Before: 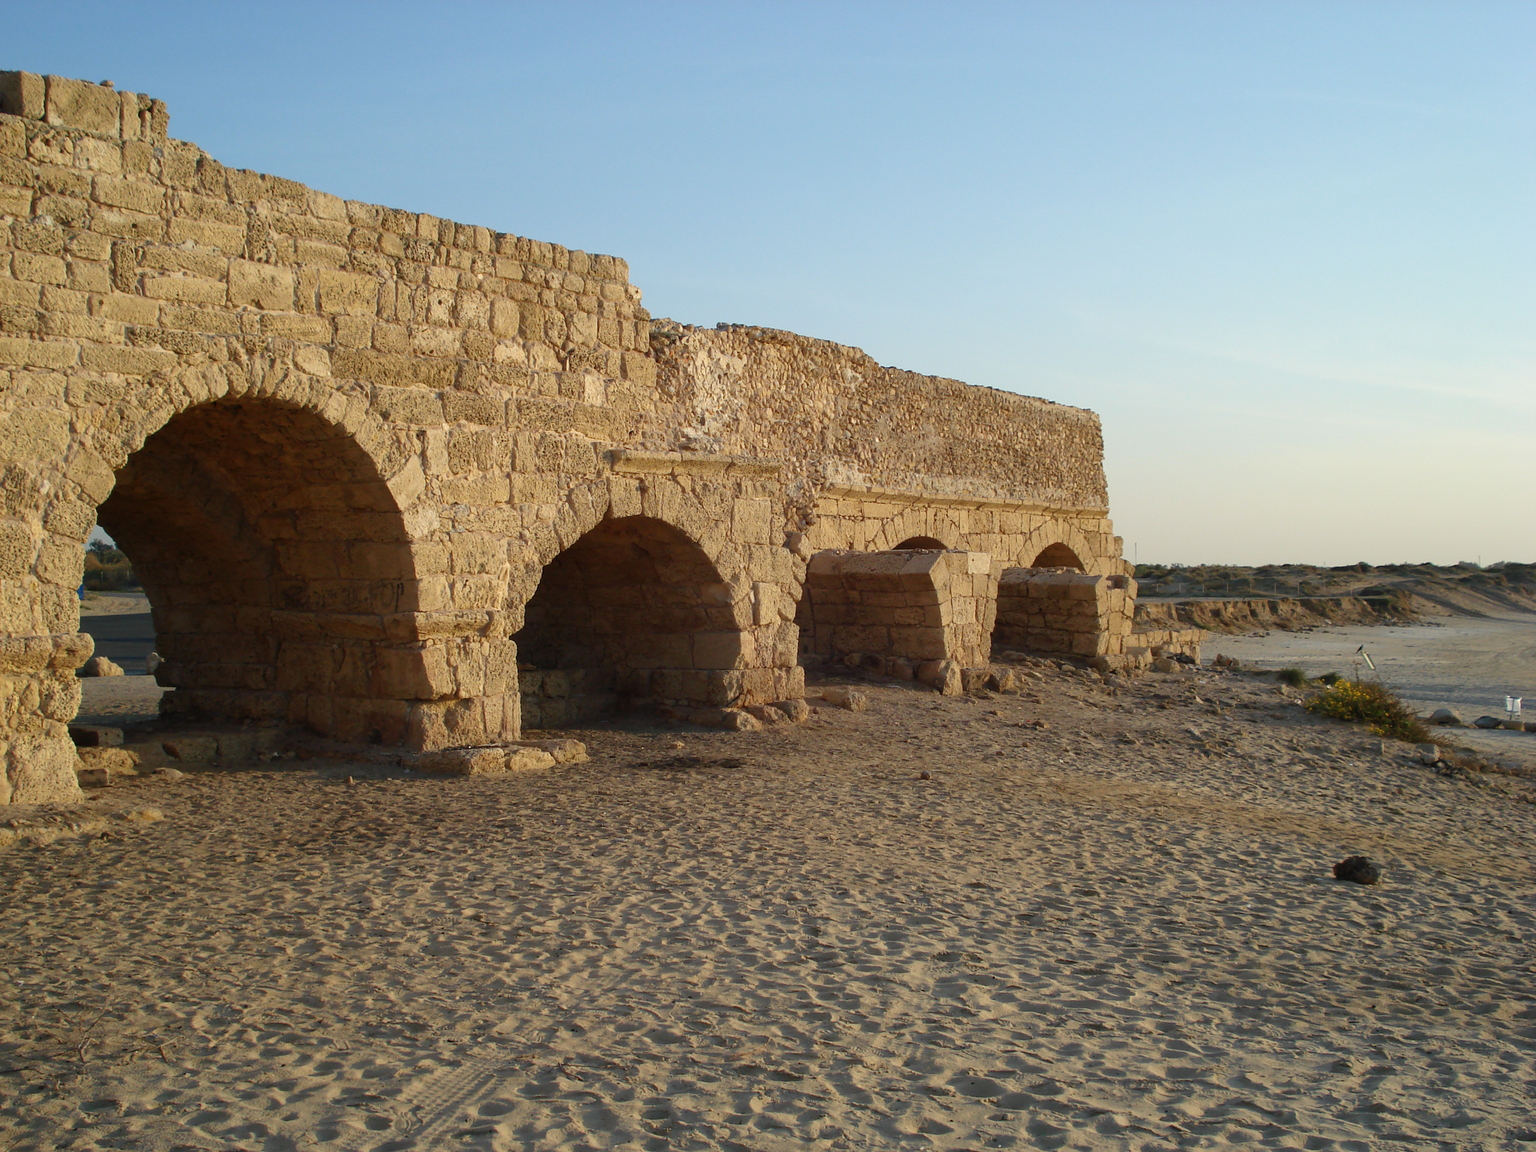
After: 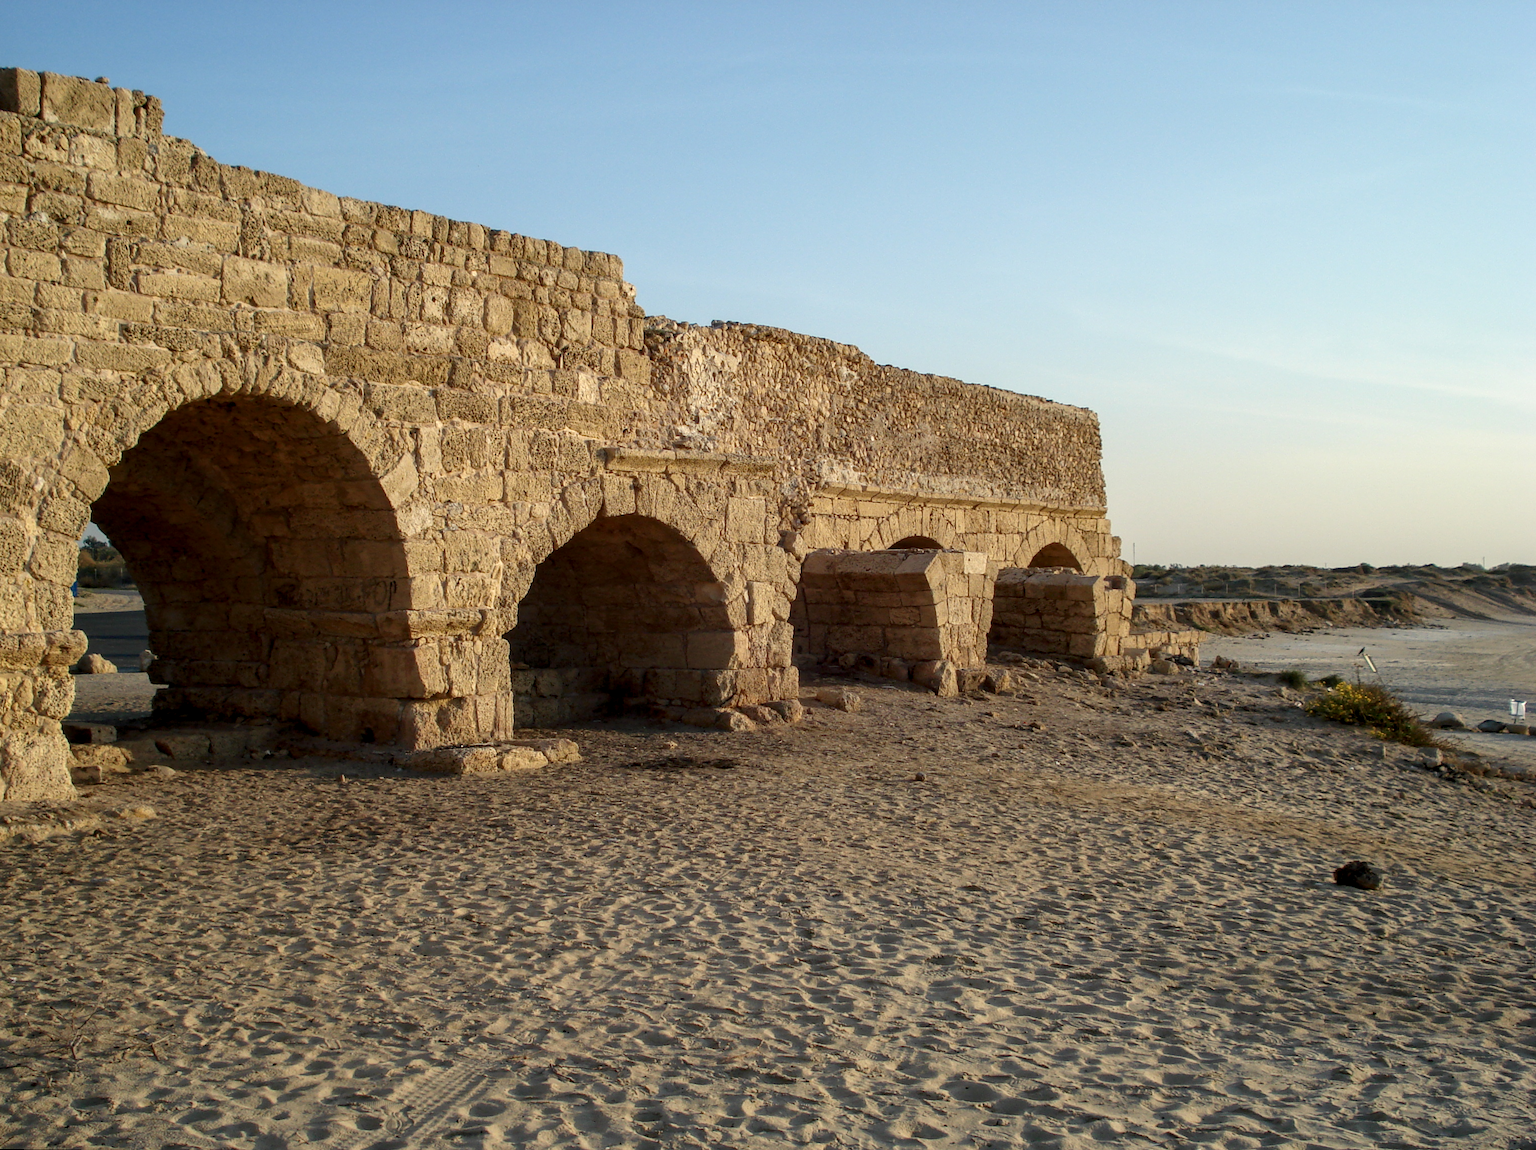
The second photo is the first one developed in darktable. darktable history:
local contrast: detail 140%
rotate and perspective: rotation 0.192°, lens shift (horizontal) -0.015, crop left 0.005, crop right 0.996, crop top 0.006, crop bottom 0.99
